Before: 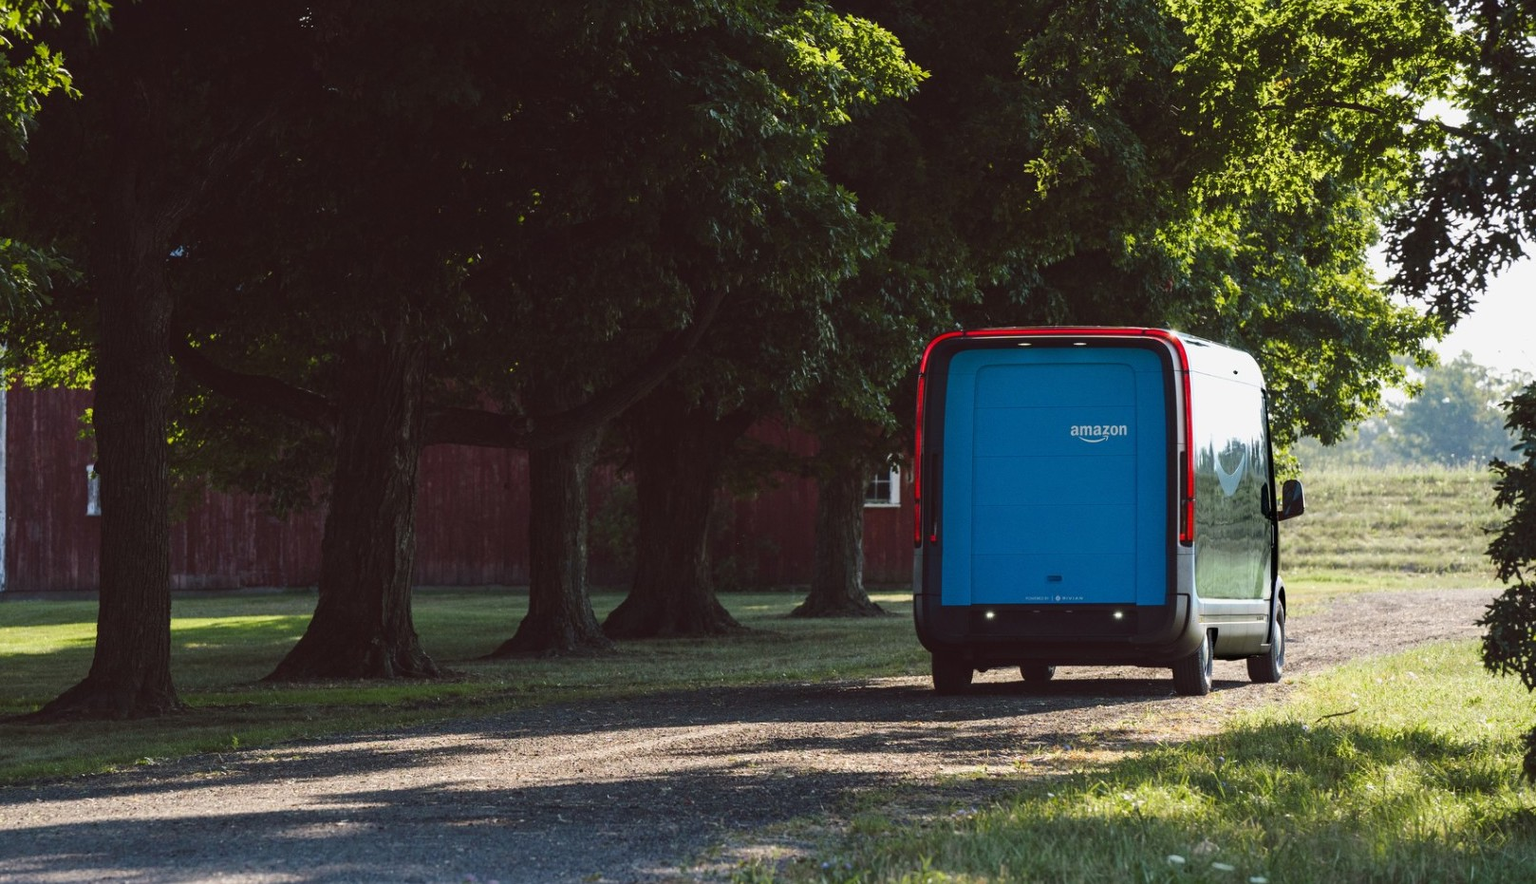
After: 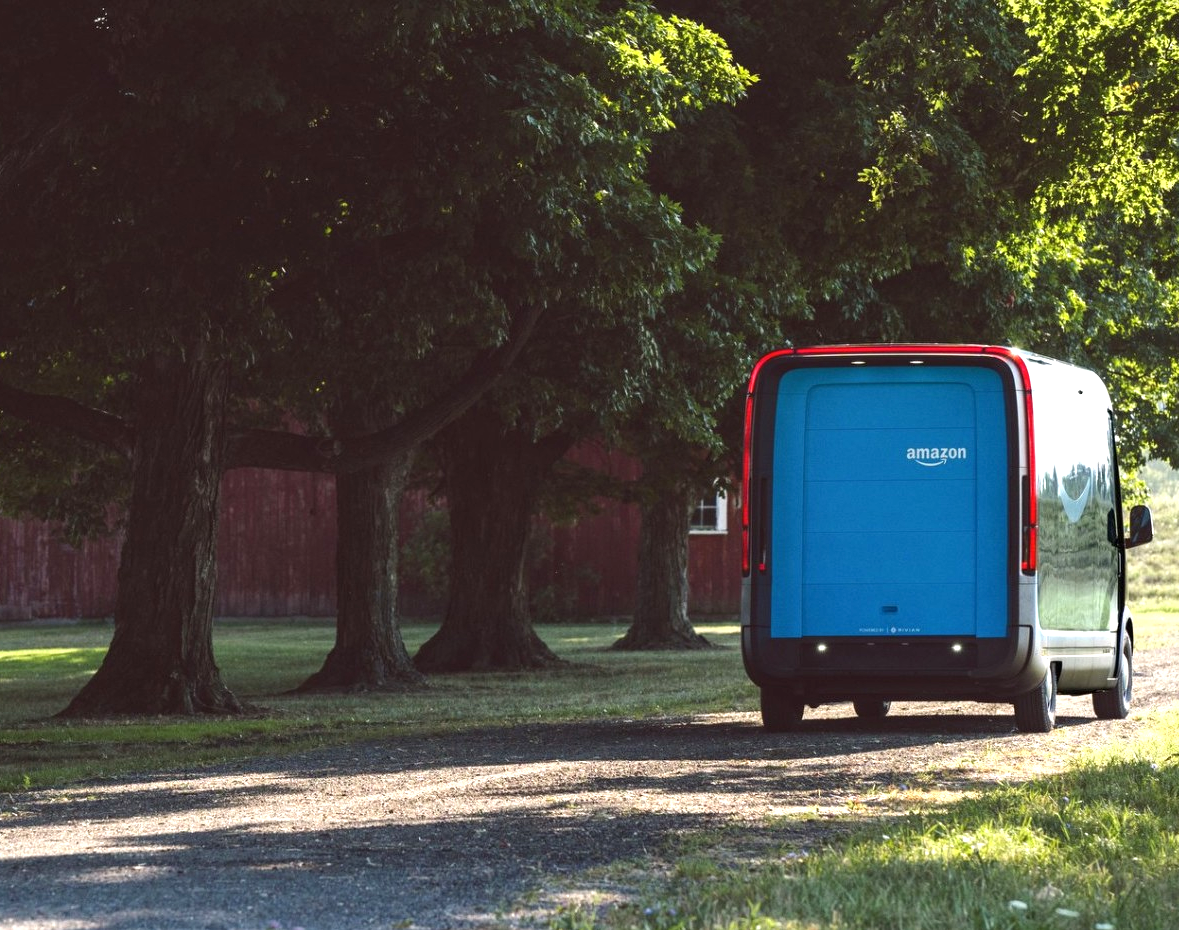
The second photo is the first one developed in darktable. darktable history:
local contrast: highlights 100%, shadows 98%, detail 119%, midtone range 0.2
crop: left 13.67%, right 13.435%
exposure: black level correction 0, exposure 0.698 EV, compensate highlight preservation false
